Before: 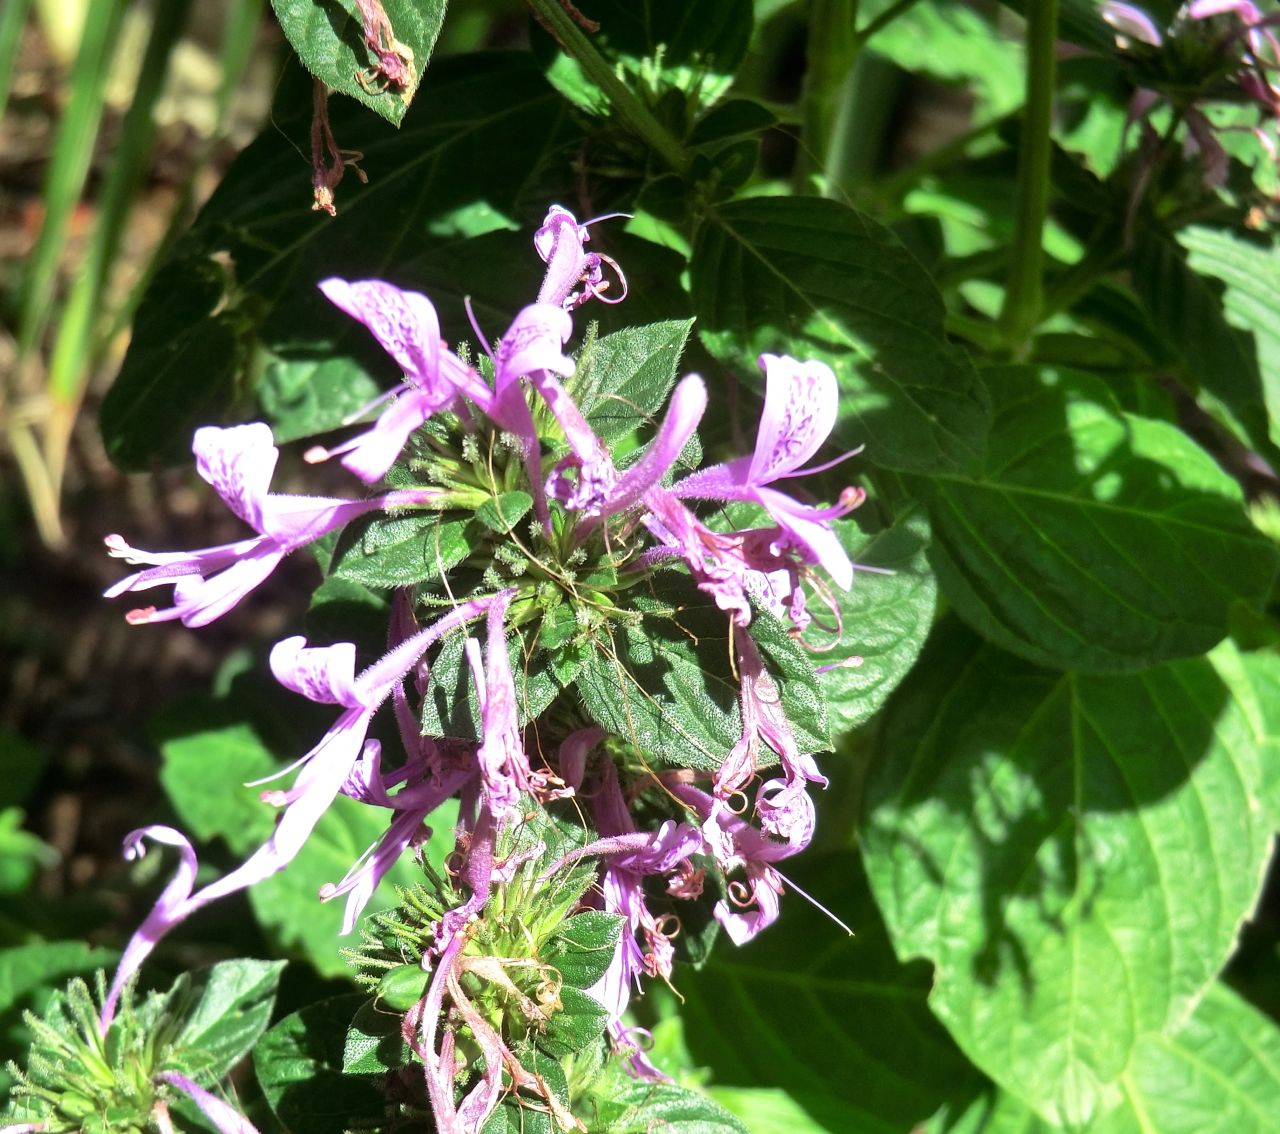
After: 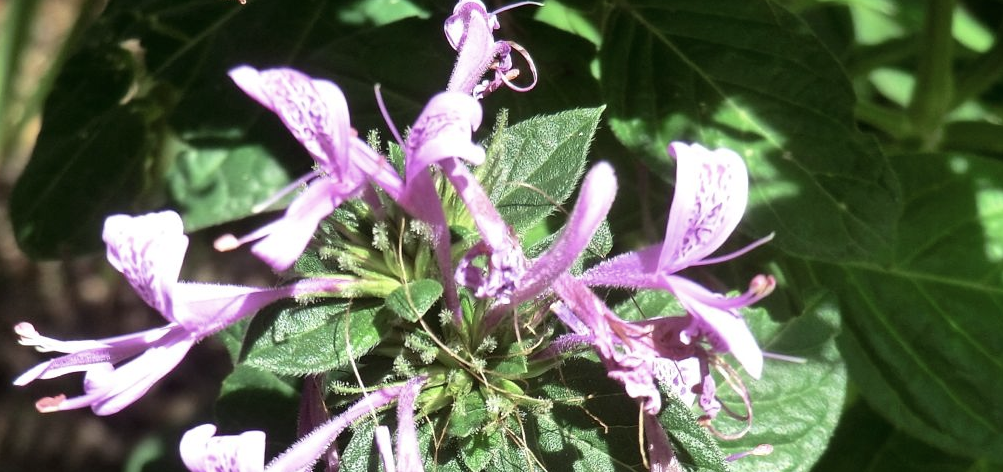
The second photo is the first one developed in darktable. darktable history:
crop: left 7.083%, top 18.719%, right 14.515%, bottom 39.633%
contrast brightness saturation: contrast 0.061, brightness -0.012, saturation -0.216
